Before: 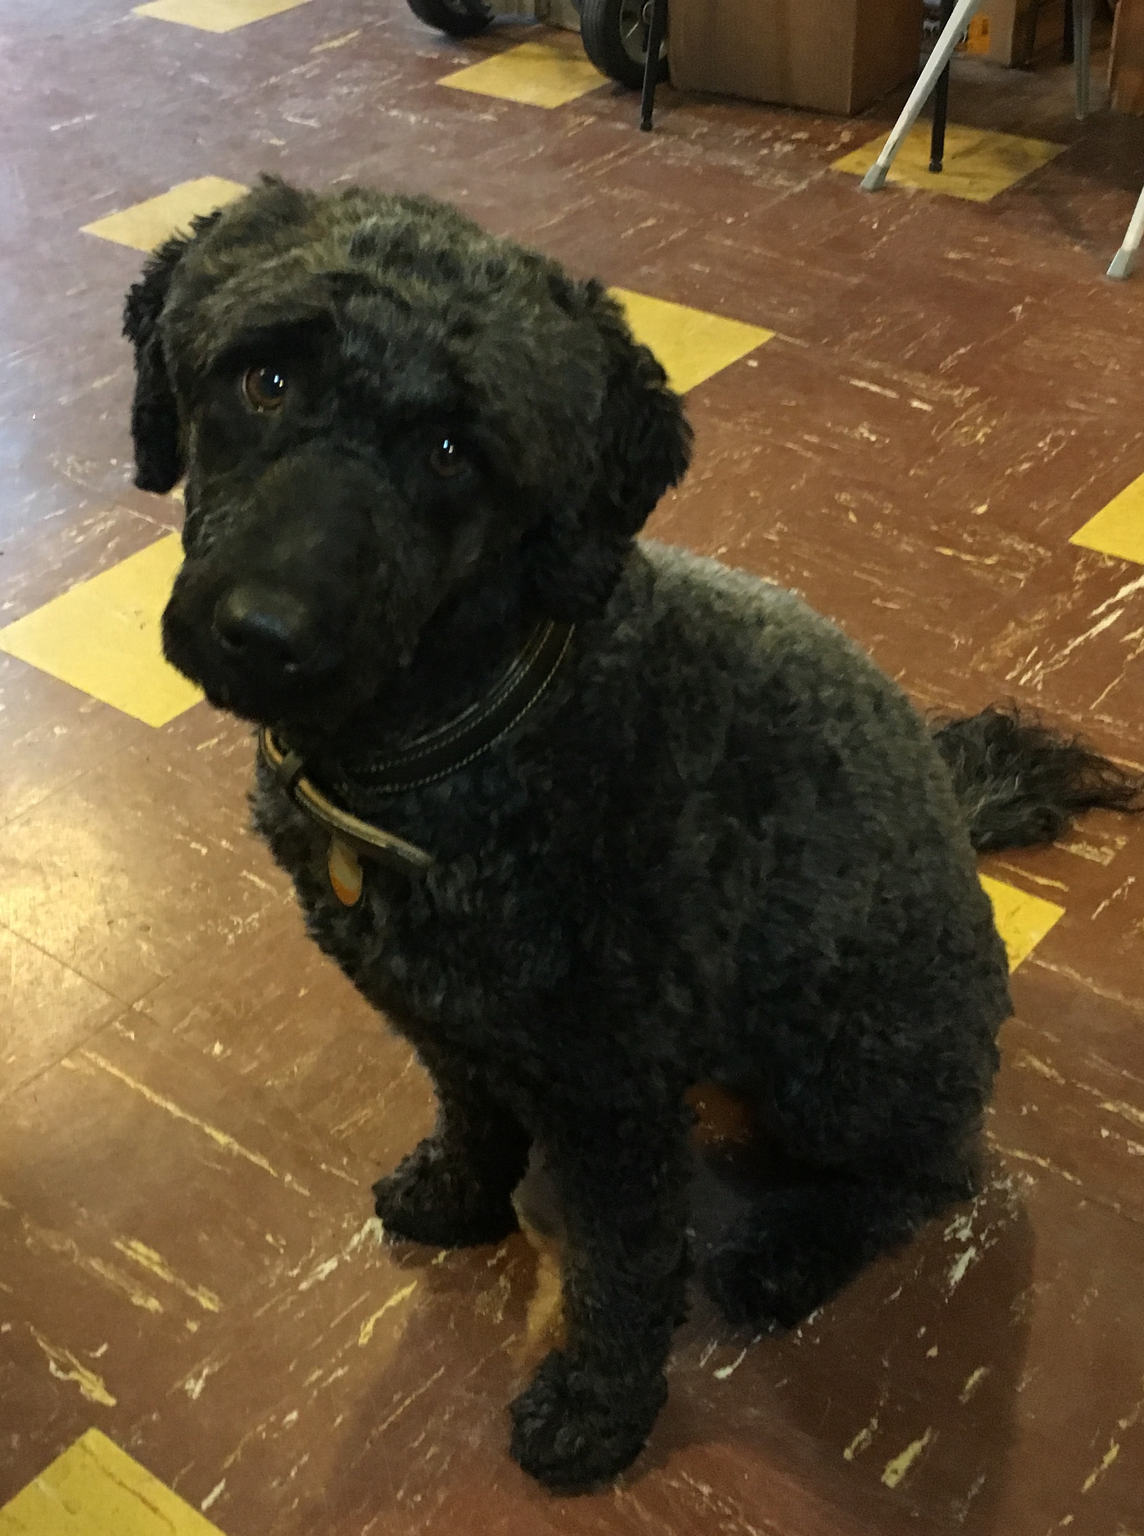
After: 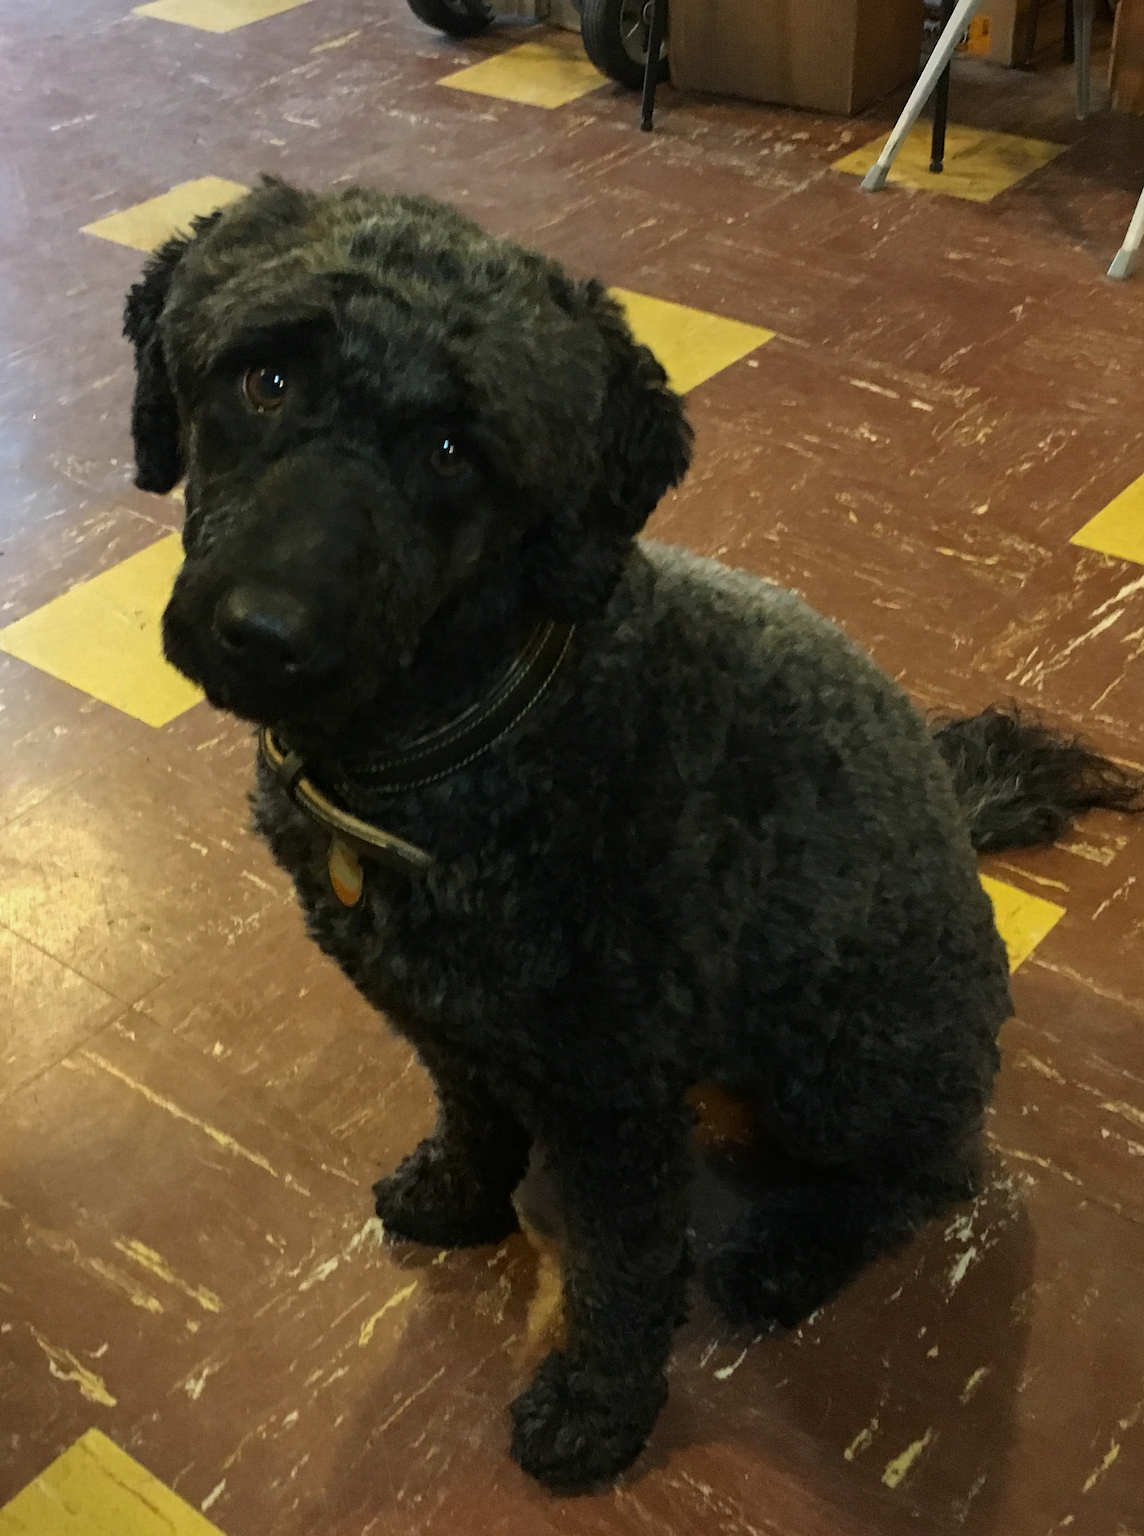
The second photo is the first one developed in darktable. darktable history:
shadows and highlights: shadows -20.32, white point adjustment -2.09, highlights -35.2
